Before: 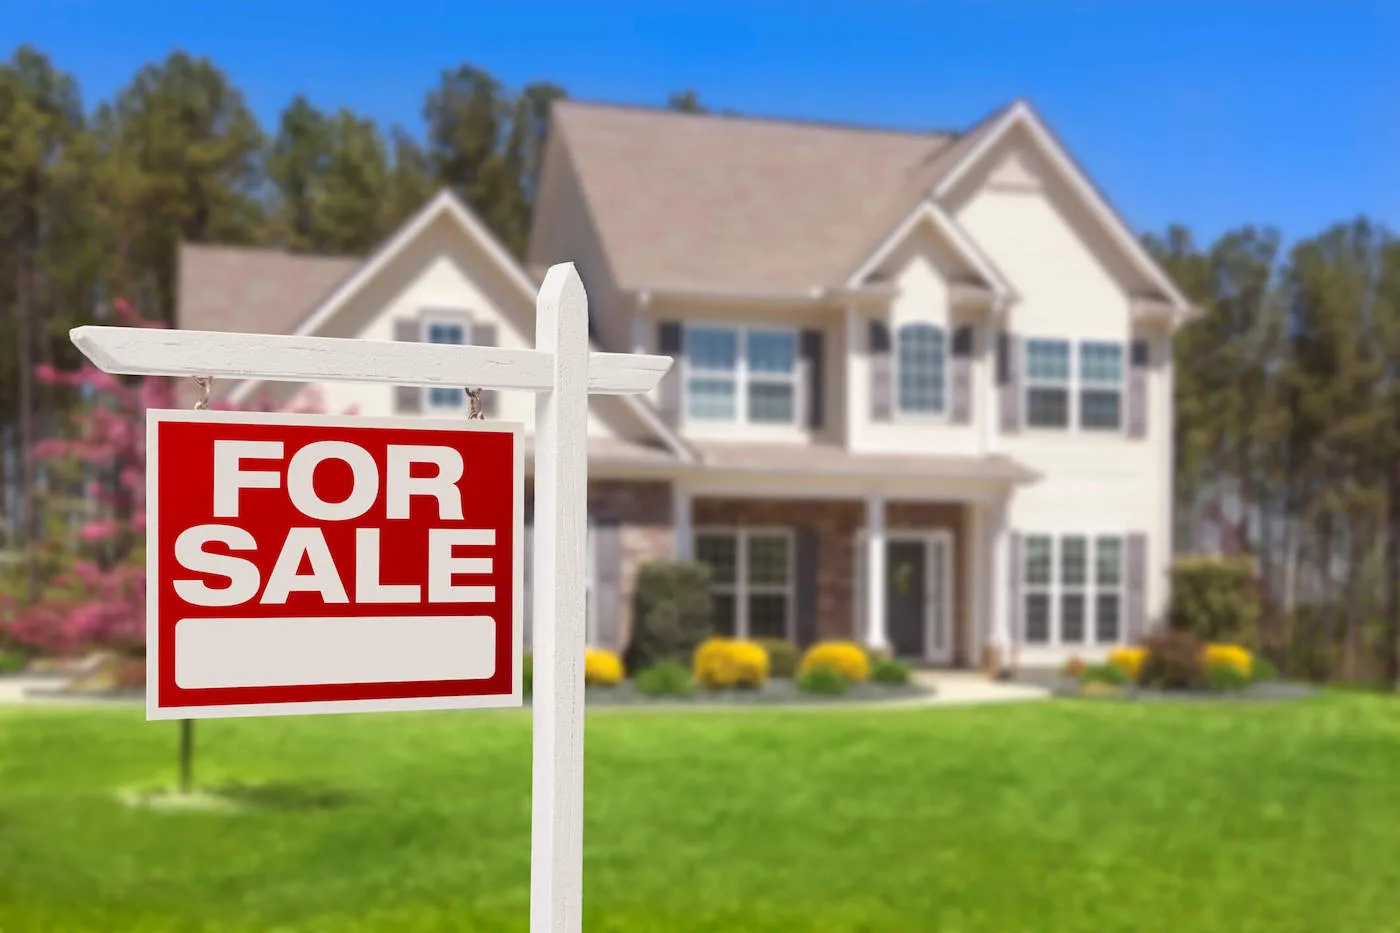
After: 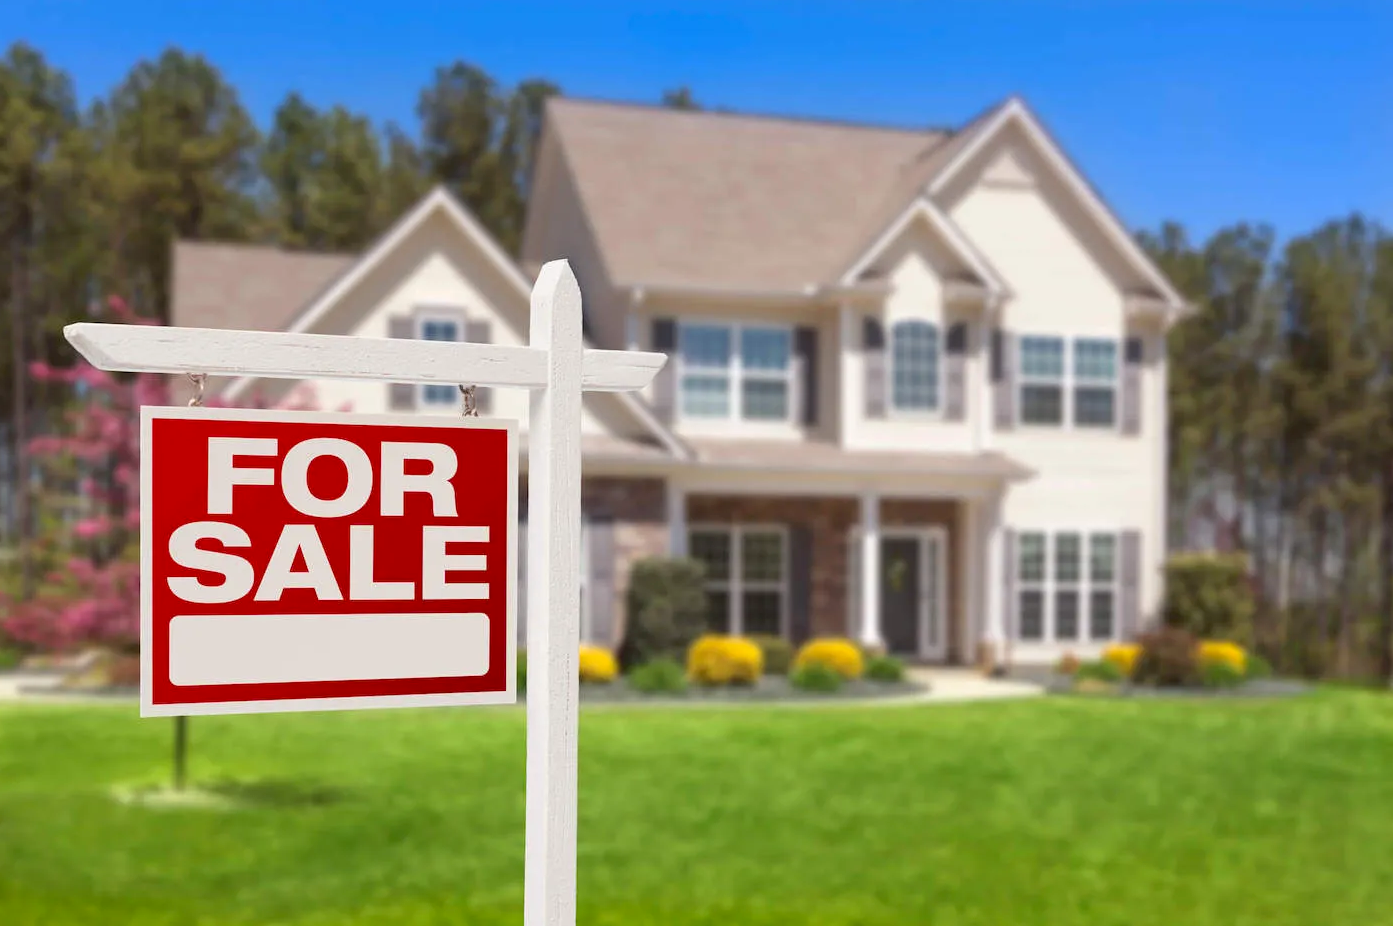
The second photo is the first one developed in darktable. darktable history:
exposure: black level correction 0.004, exposure 0.015 EV, compensate exposure bias true, compensate highlight preservation false
crop and rotate: left 0.463%, top 0.323%, bottom 0.369%
